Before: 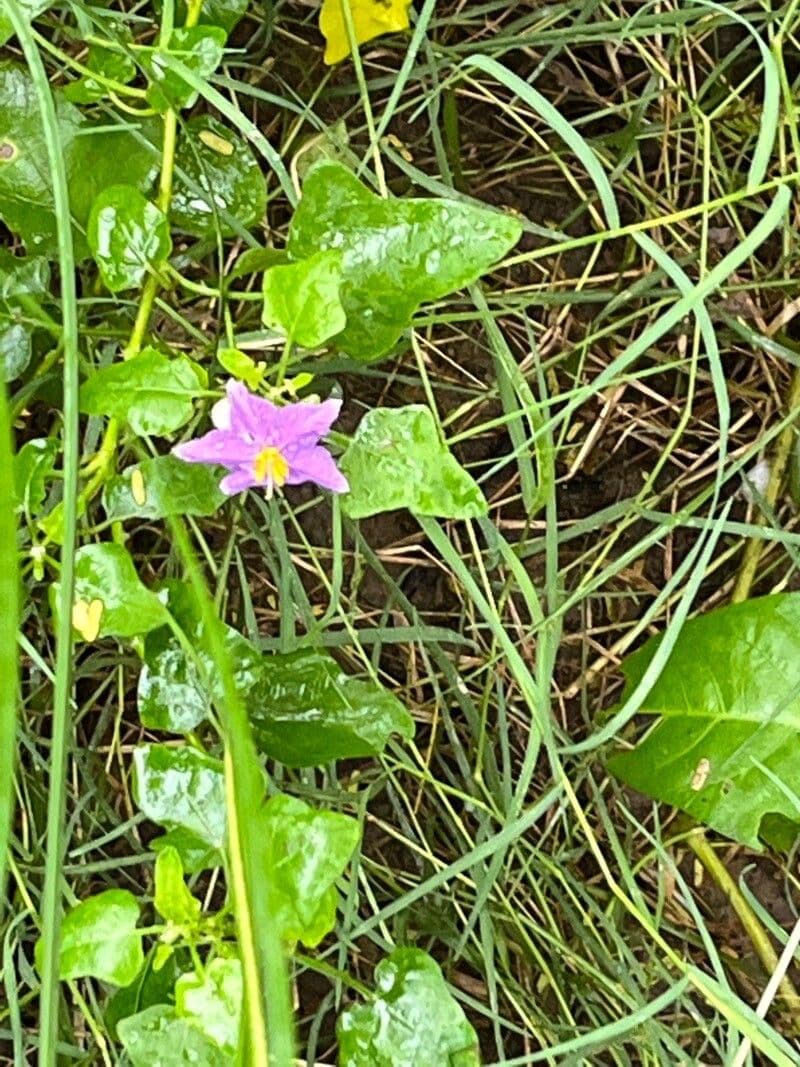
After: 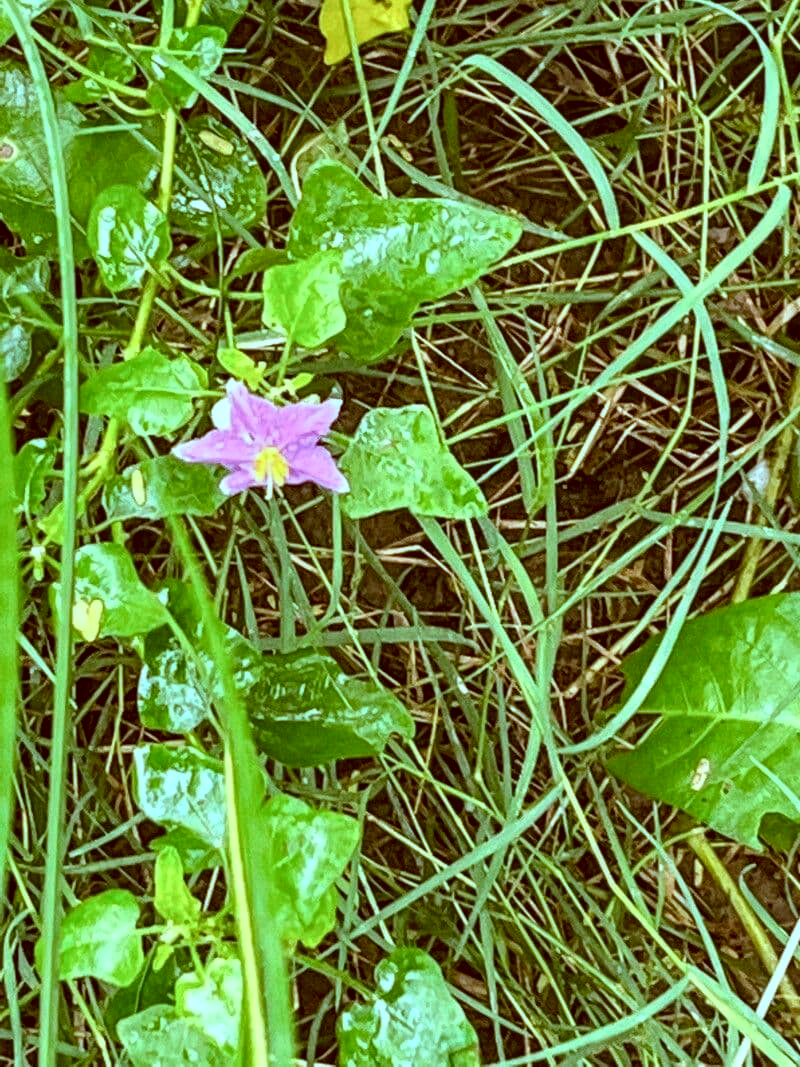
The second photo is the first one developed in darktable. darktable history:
color correction: highlights a* -14.62, highlights b* -16.22, shadows a* 10.12, shadows b* 29.4
local contrast: detail 130%
